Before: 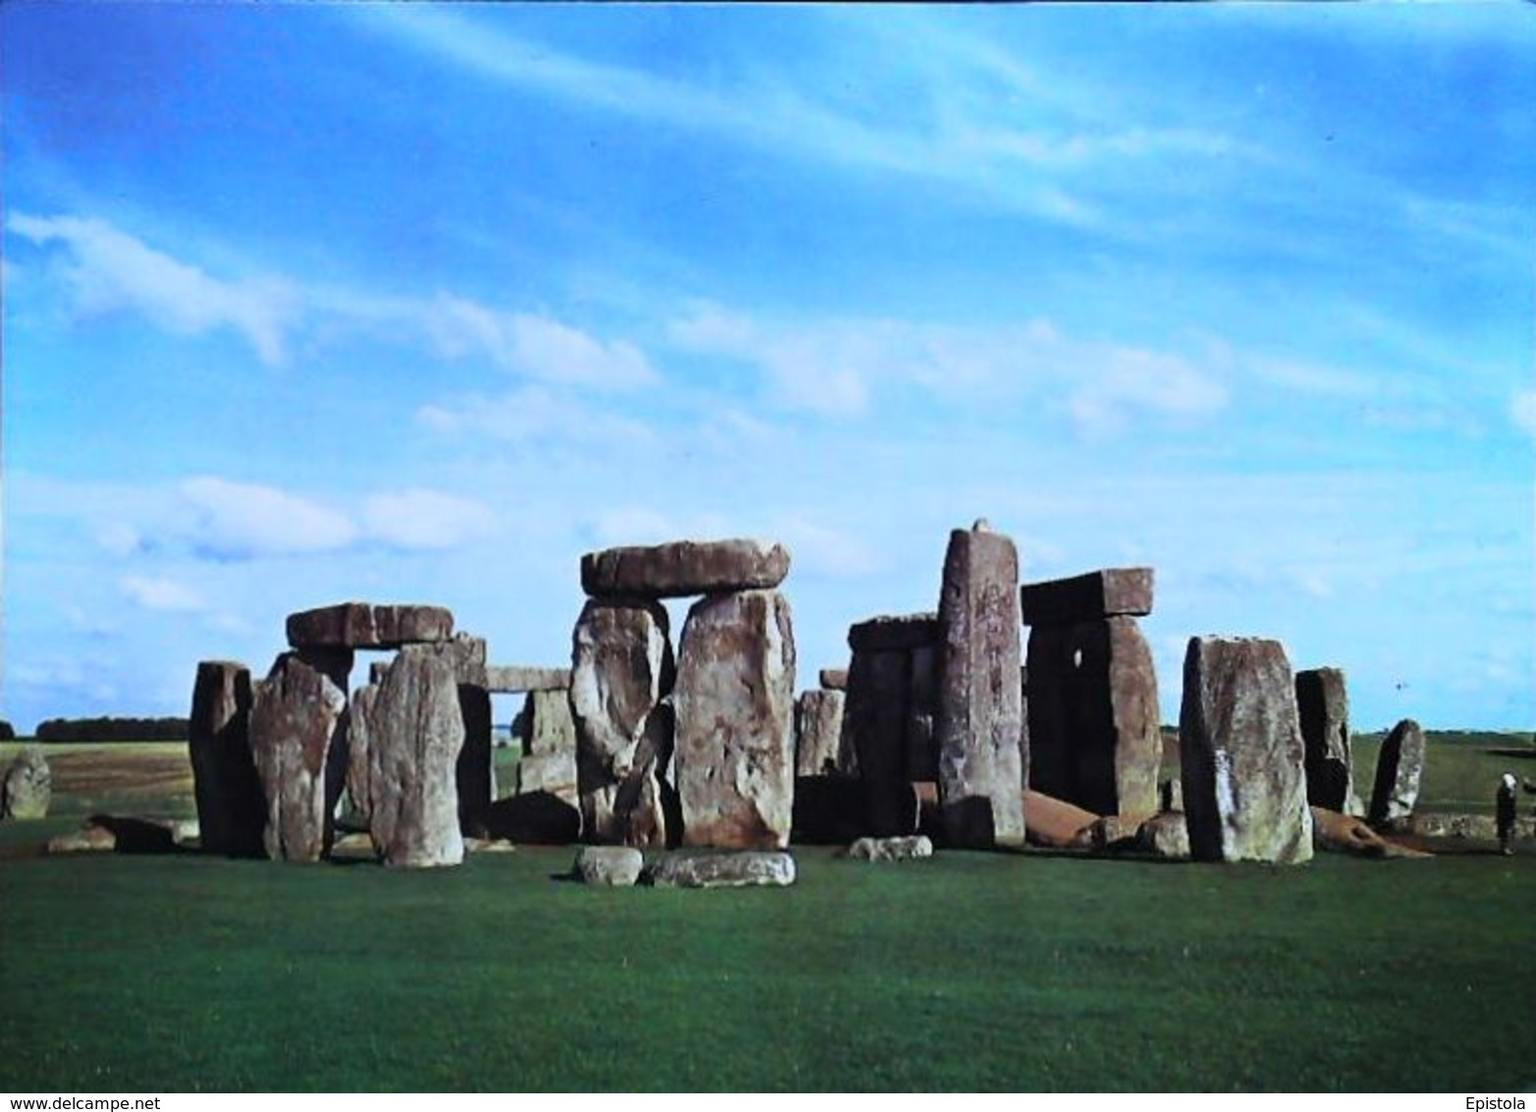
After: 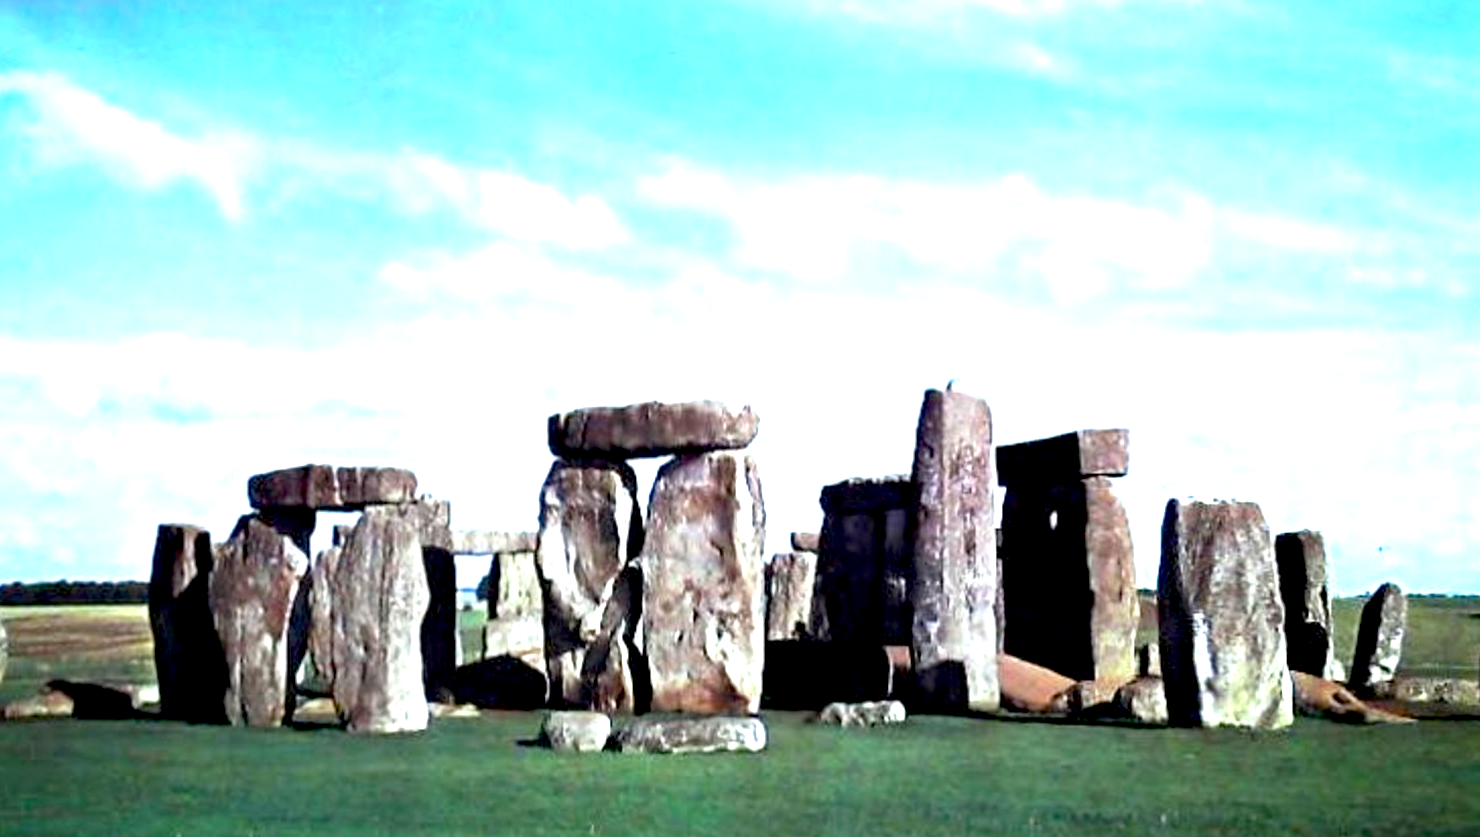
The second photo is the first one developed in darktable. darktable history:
exposure: black level correction 0.009, exposure 1.434 EV, compensate highlight preservation false
crop and rotate: left 2.821%, top 13.317%, right 2.502%, bottom 12.662%
